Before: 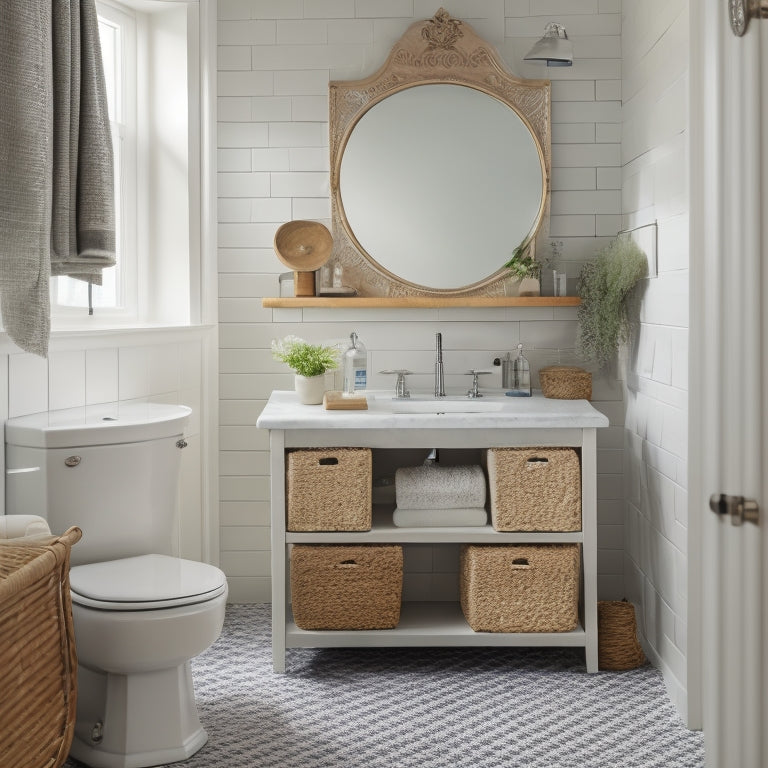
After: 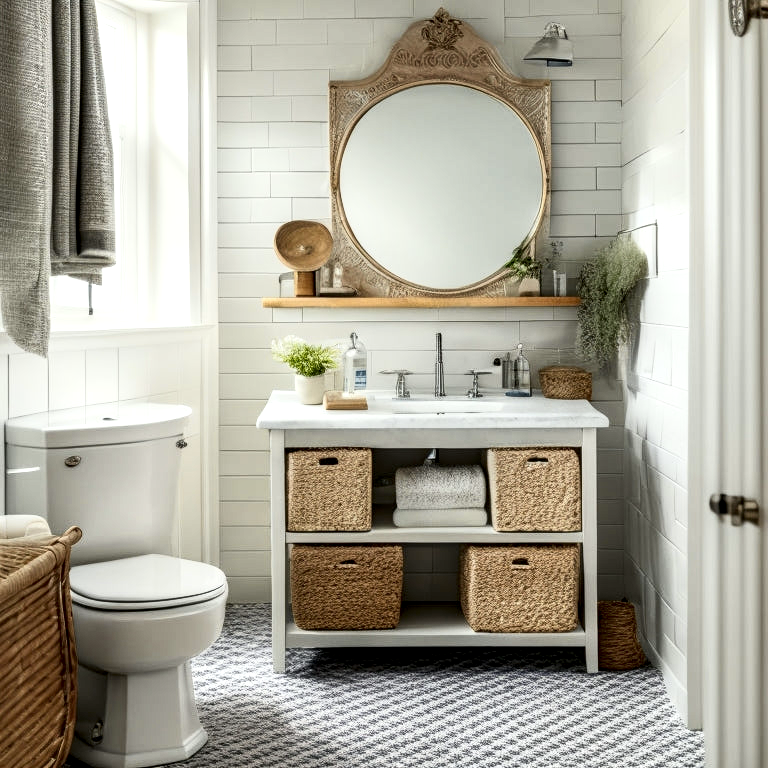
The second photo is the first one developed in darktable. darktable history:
tone curve: curves: ch0 [(0, 0.03) (0.037, 0.045) (0.123, 0.123) (0.19, 0.186) (0.277, 0.279) (0.474, 0.517) (0.584, 0.664) (0.678, 0.777) (0.875, 0.92) (1, 0.965)]; ch1 [(0, 0) (0.243, 0.245) (0.402, 0.41) (0.493, 0.487) (0.508, 0.503) (0.531, 0.532) (0.551, 0.556) (0.637, 0.671) (0.694, 0.732) (1, 1)]; ch2 [(0, 0) (0.249, 0.216) (0.356, 0.329) (0.424, 0.442) (0.476, 0.477) (0.498, 0.503) (0.517, 0.524) (0.532, 0.547) (0.562, 0.576) (0.614, 0.644) (0.706, 0.748) (0.808, 0.809) (0.991, 0.968)], color space Lab, independent channels, preserve colors none
local contrast: highlights 63%, shadows 54%, detail 168%, midtone range 0.519
